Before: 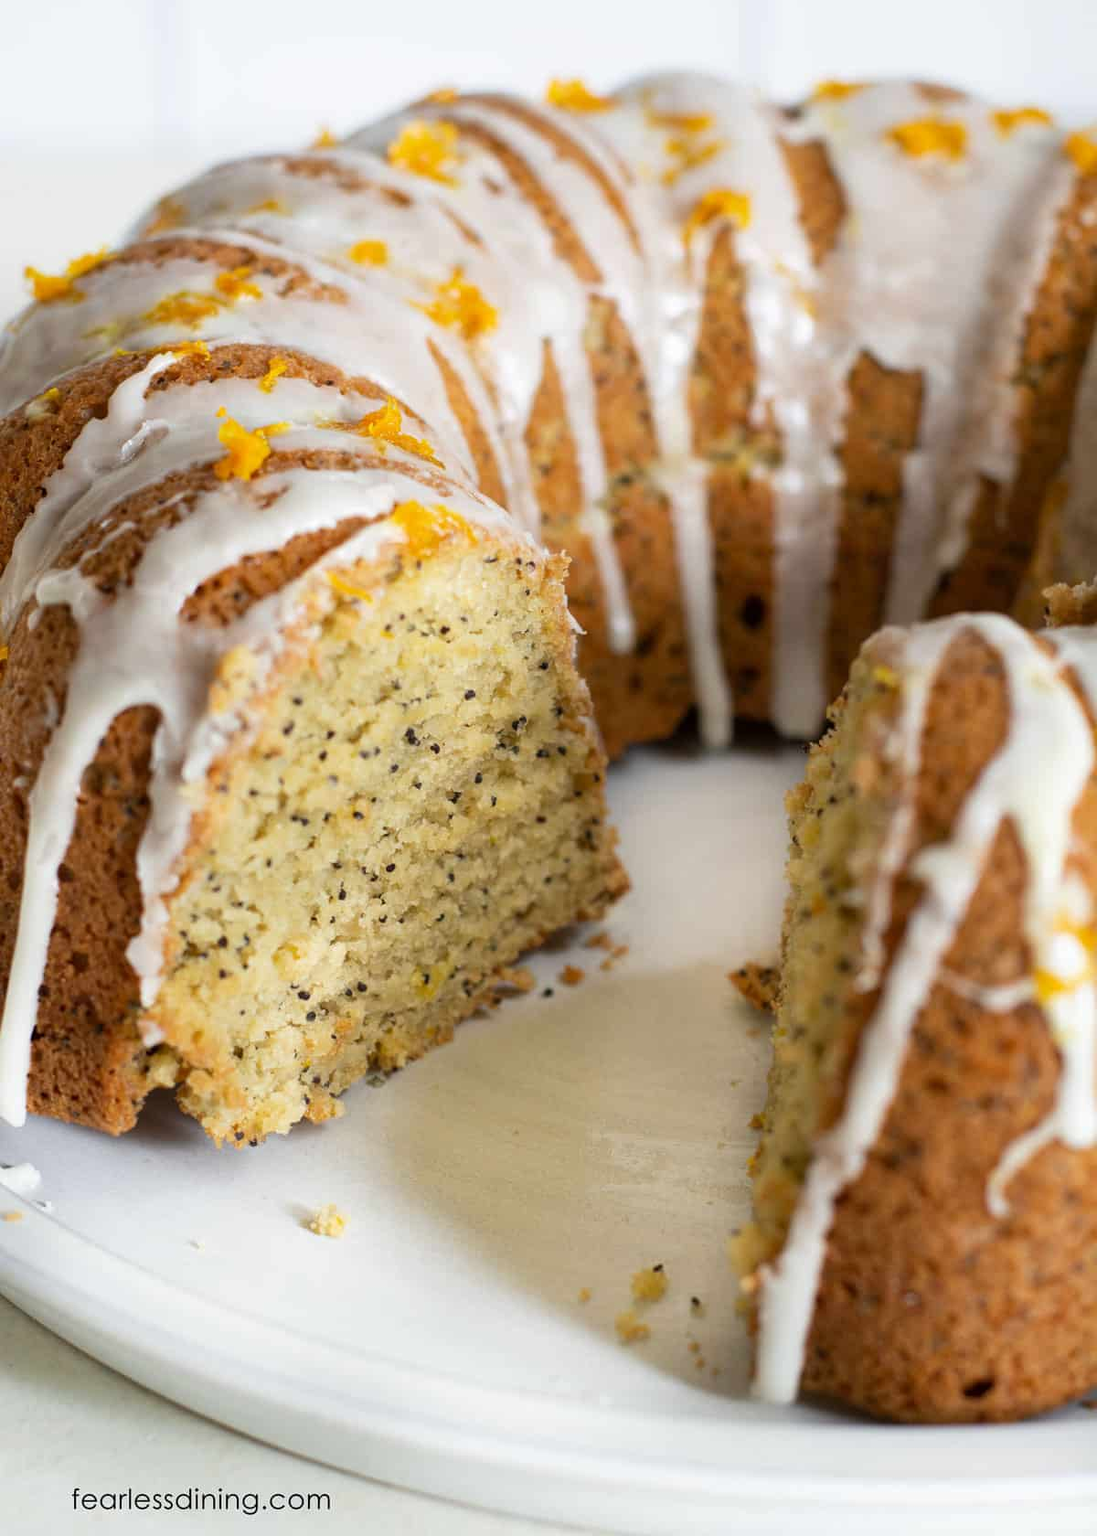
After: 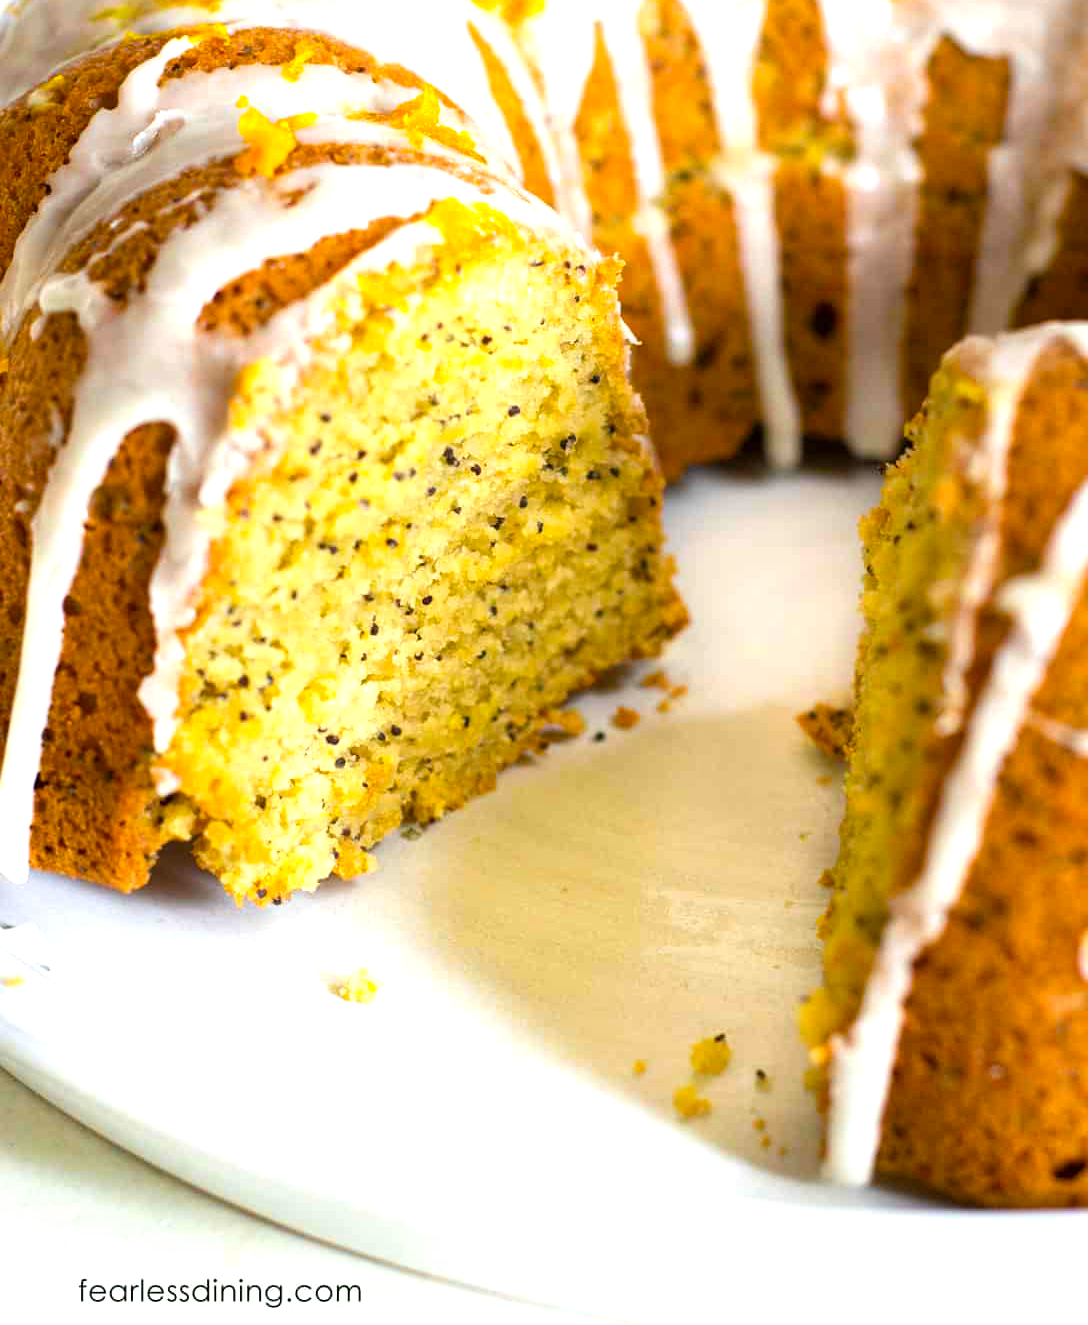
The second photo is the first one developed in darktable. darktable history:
crop: top 20.805%, right 9.326%, bottom 0.299%
color balance rgb: linear chroma grading › global chroma 8.446%, perceptual saturation grading › global saturation 19.265%, global vibrance 33.256%
exposure: exposure 0.76 EV, compensate highlight preservation false
tone equalizer: on, module defaults
